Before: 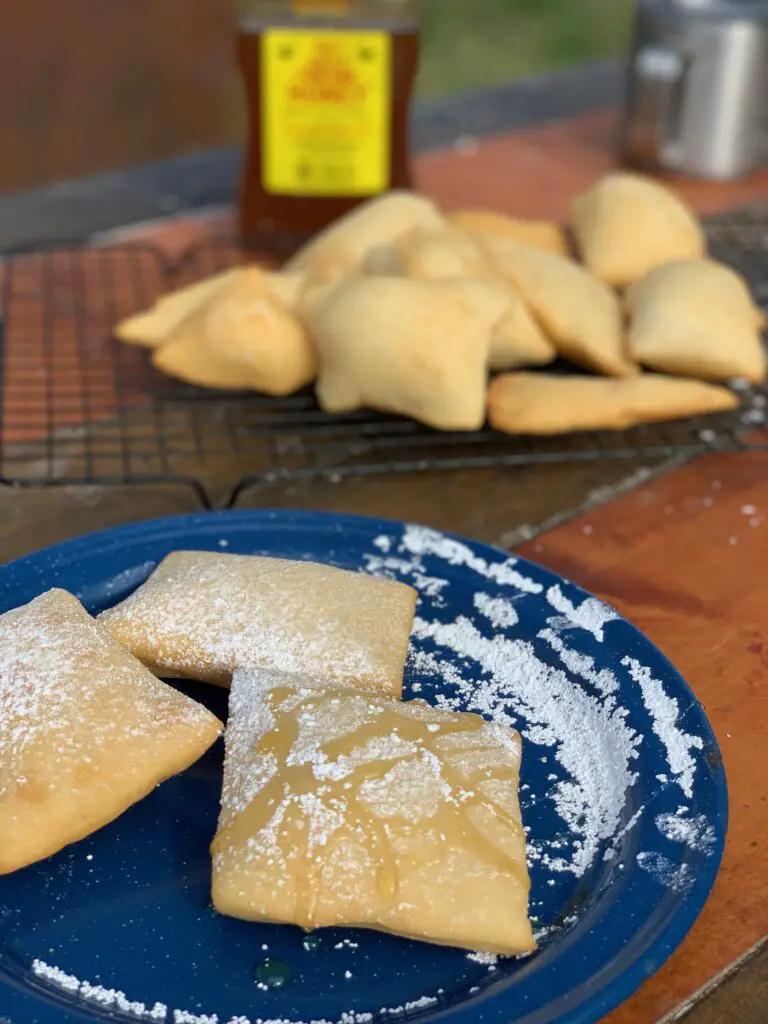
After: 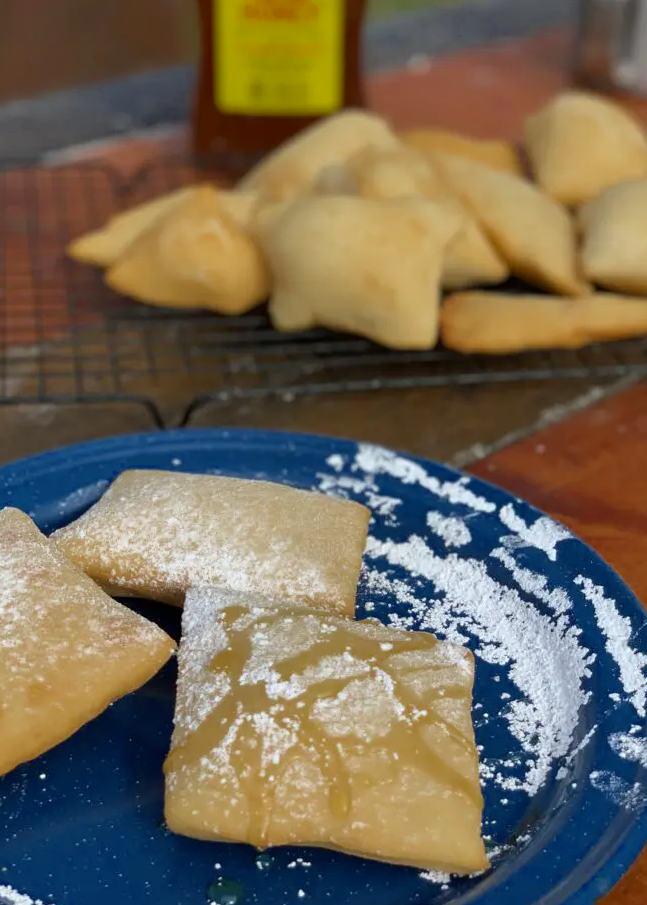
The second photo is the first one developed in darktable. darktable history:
shadows and highlights: shadows 29.67, highlights -30.3, low approximation 0.01, soften with gaussian
color zones: curves: ch0 [(0.27, 0.396) (0.563, 0.504) (0.75, 0.5) (0.787, 0.307)]
crop: left 6.125%, top 7.991%, right 9.529%, bottom 3.54%
